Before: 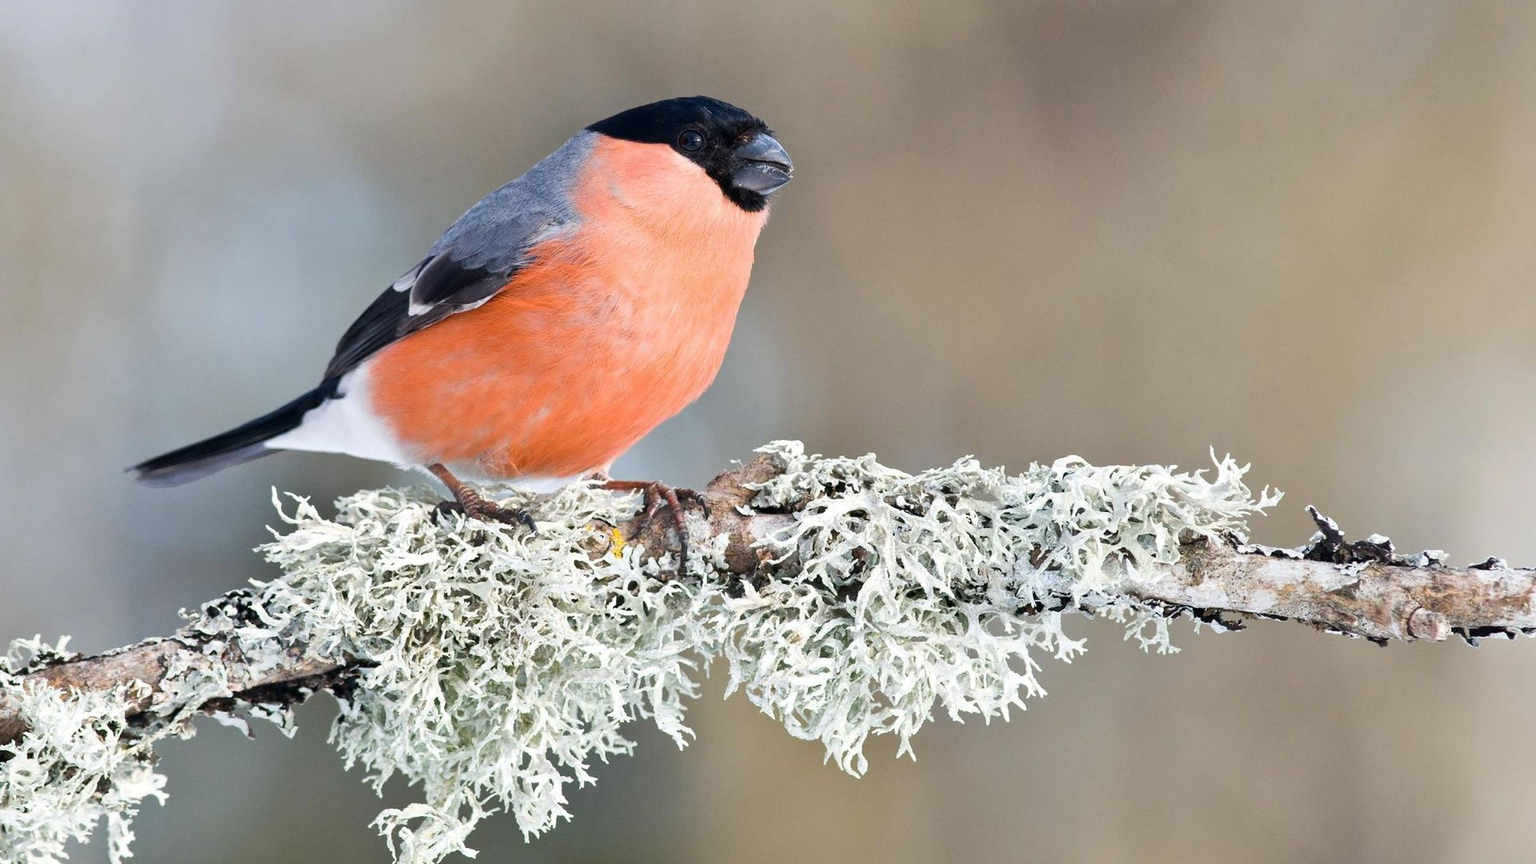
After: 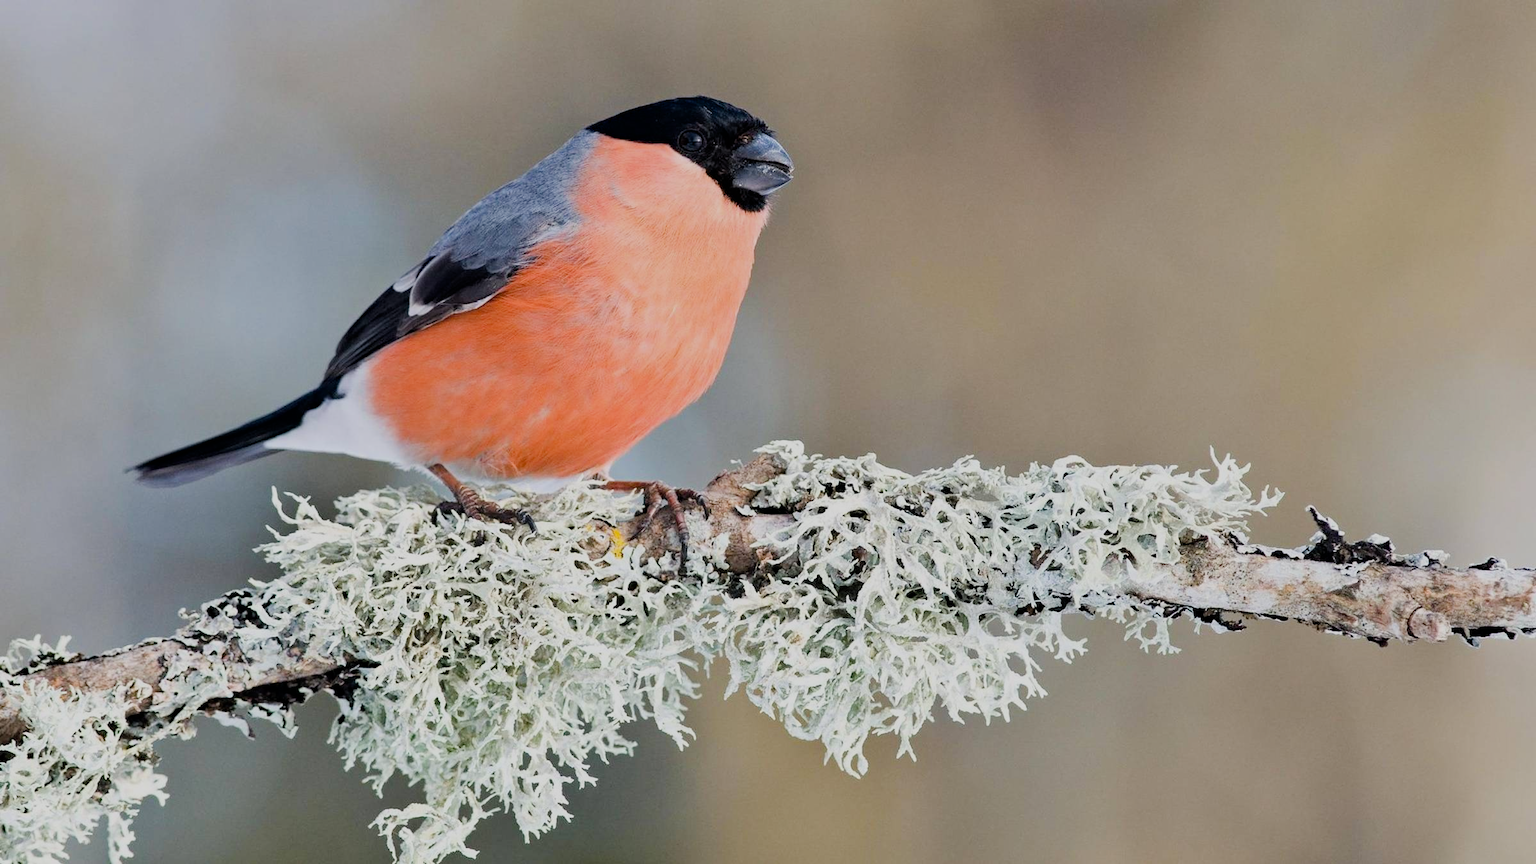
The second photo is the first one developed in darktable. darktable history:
filmic rgb: black relative exposure -7.65 EV, white relative exposure 4.56 EV, hardness 3.61
haze removal: compatibility mode true, adaptive false
